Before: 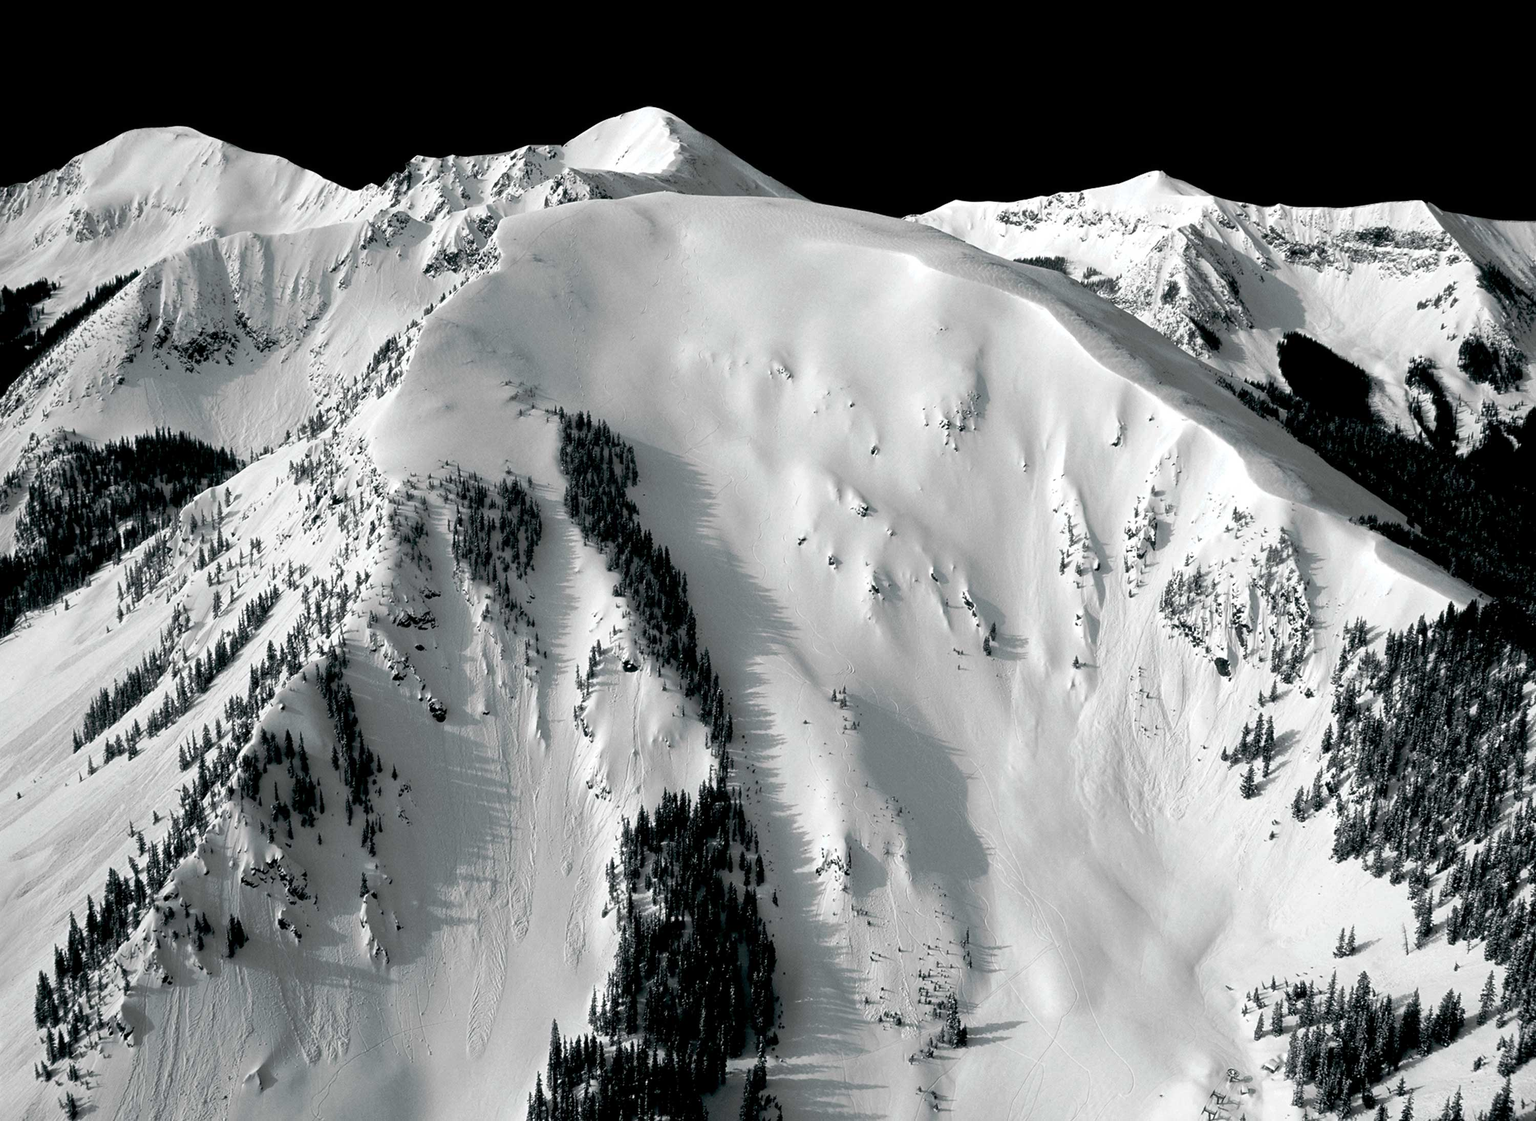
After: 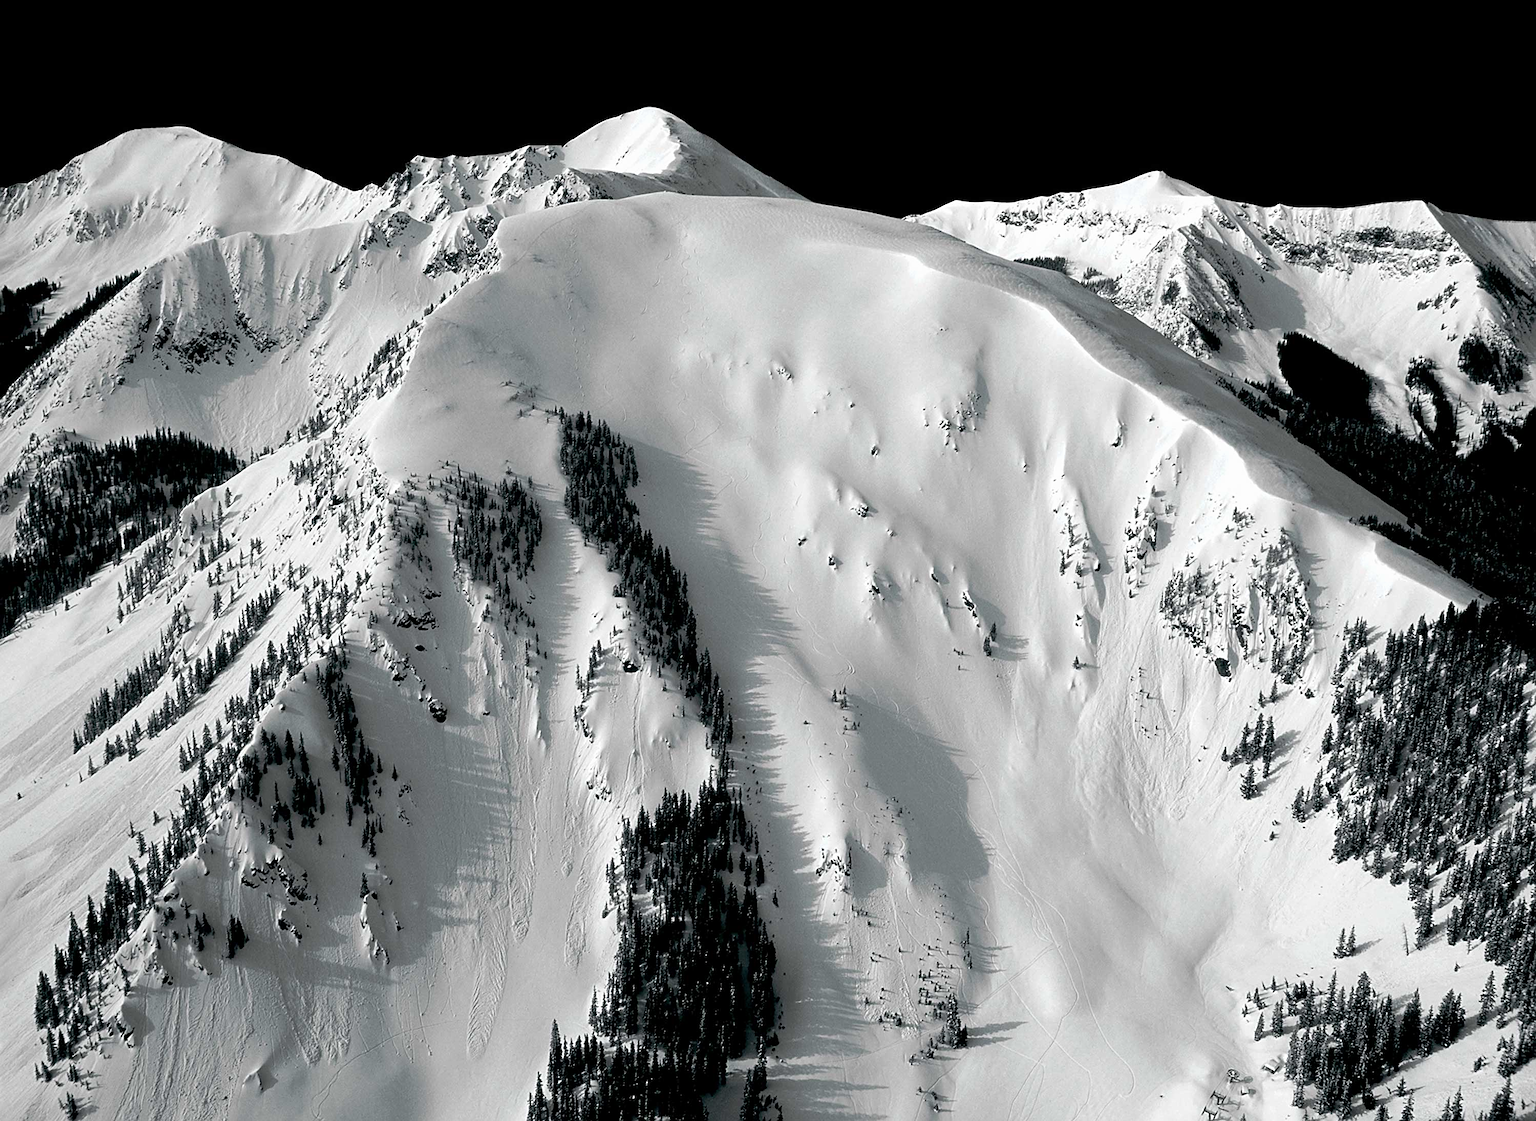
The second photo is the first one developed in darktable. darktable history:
sharpen: on, module defaults
exposure: exposure -0.023 EV, compensate highlight preservation false
